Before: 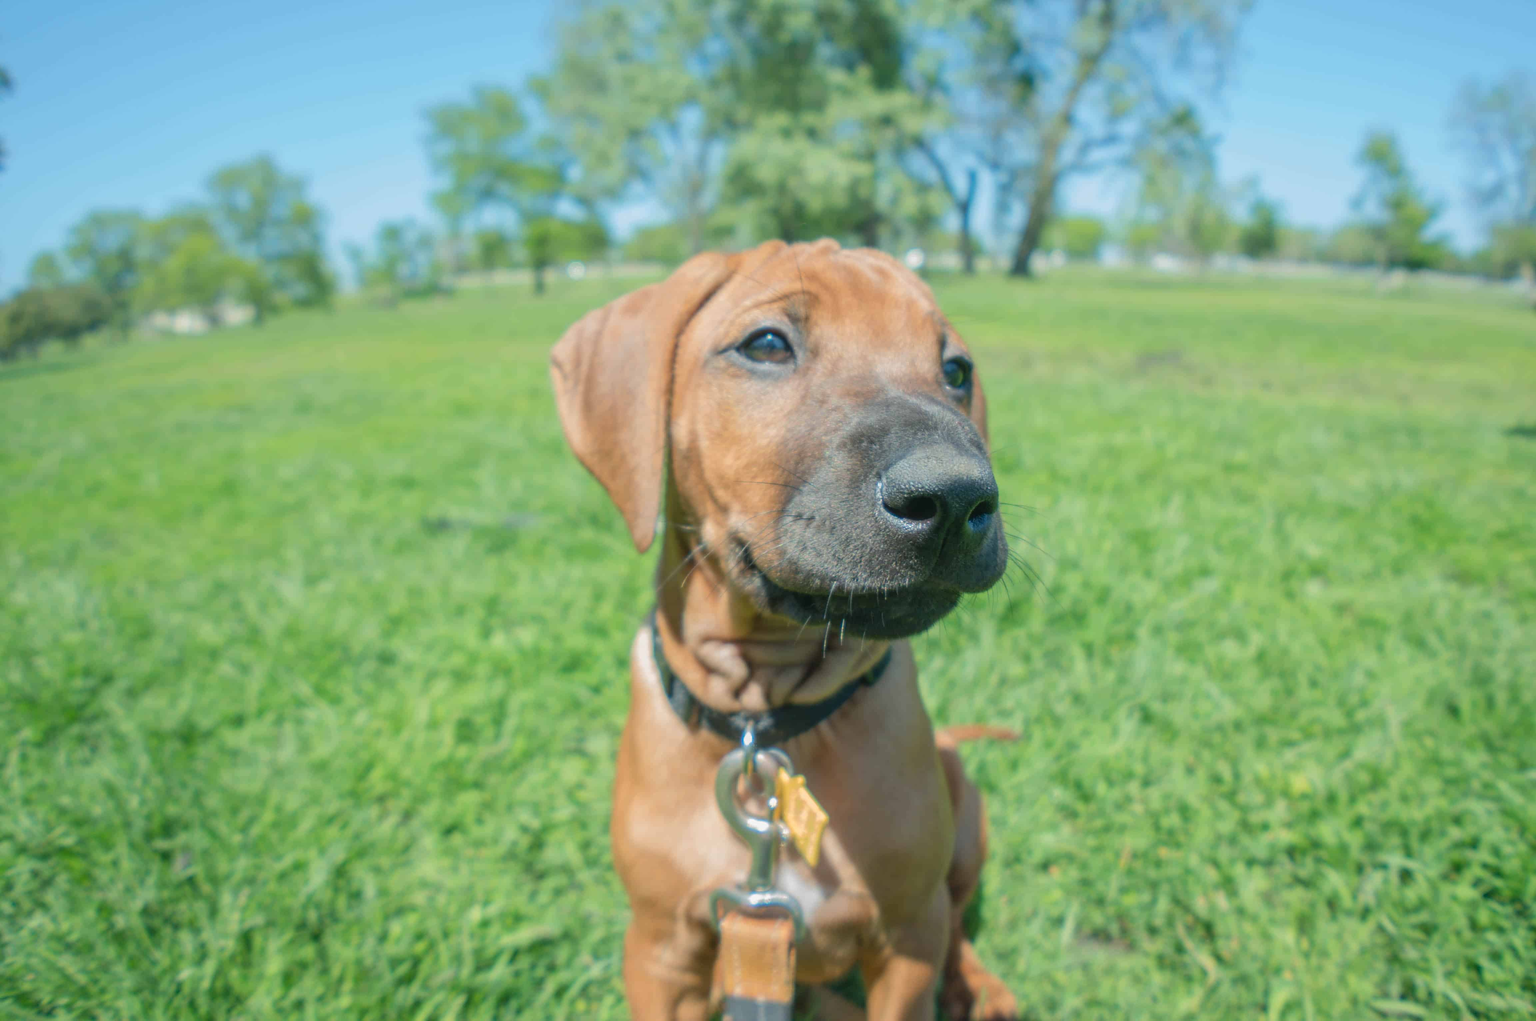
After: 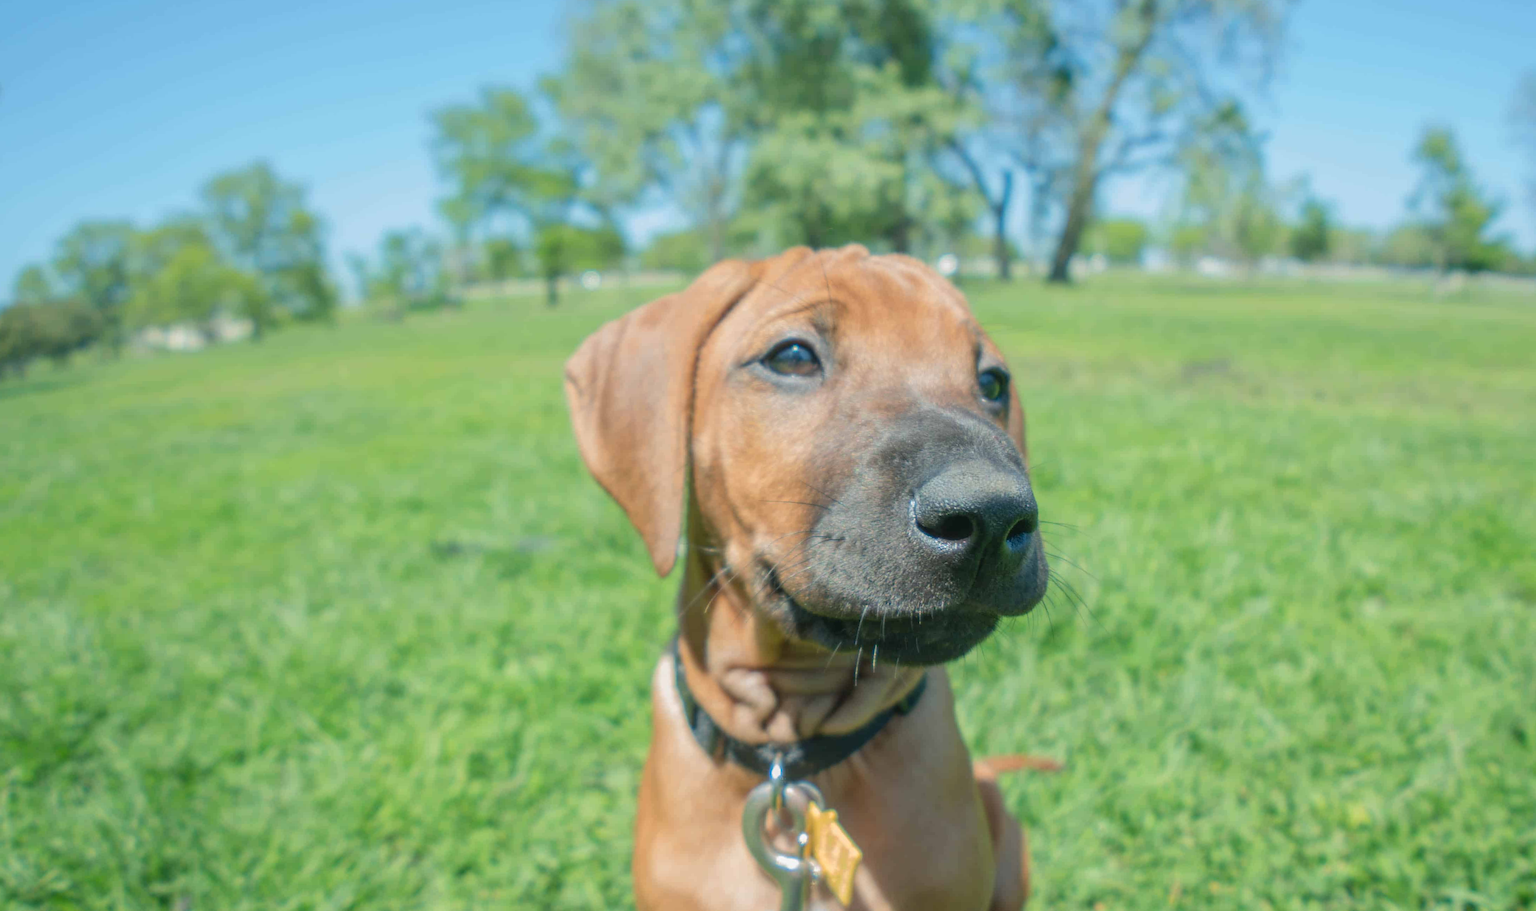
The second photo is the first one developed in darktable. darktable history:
crop and rotate: angle 0.488°, left 0.252%, right 3.602%, bottom 14.162%
